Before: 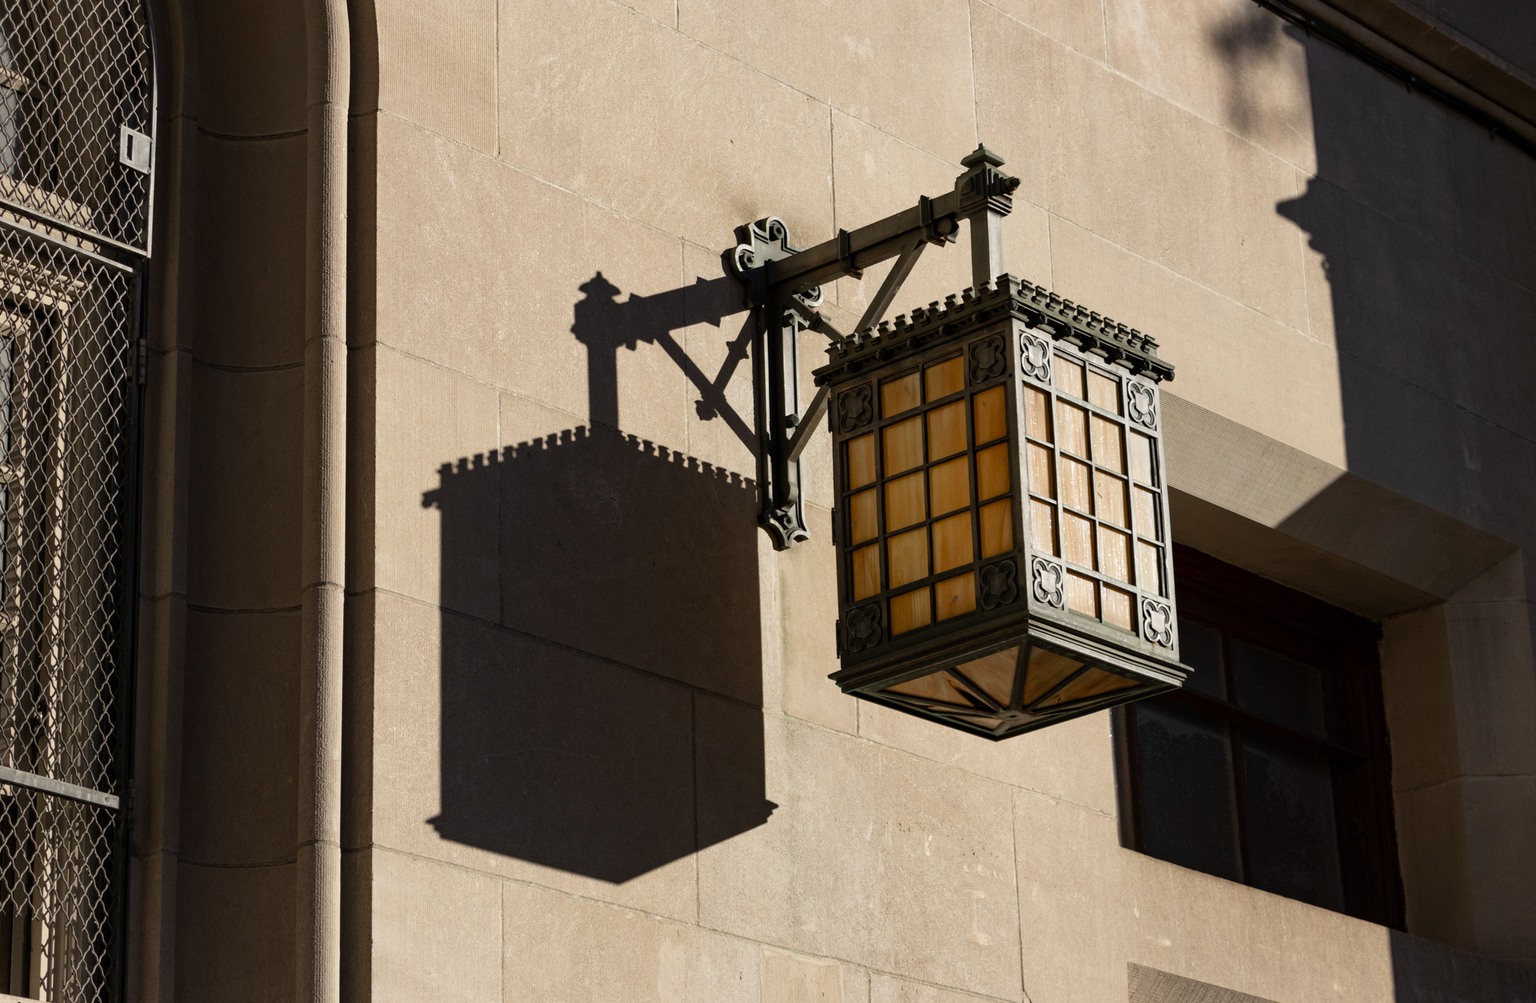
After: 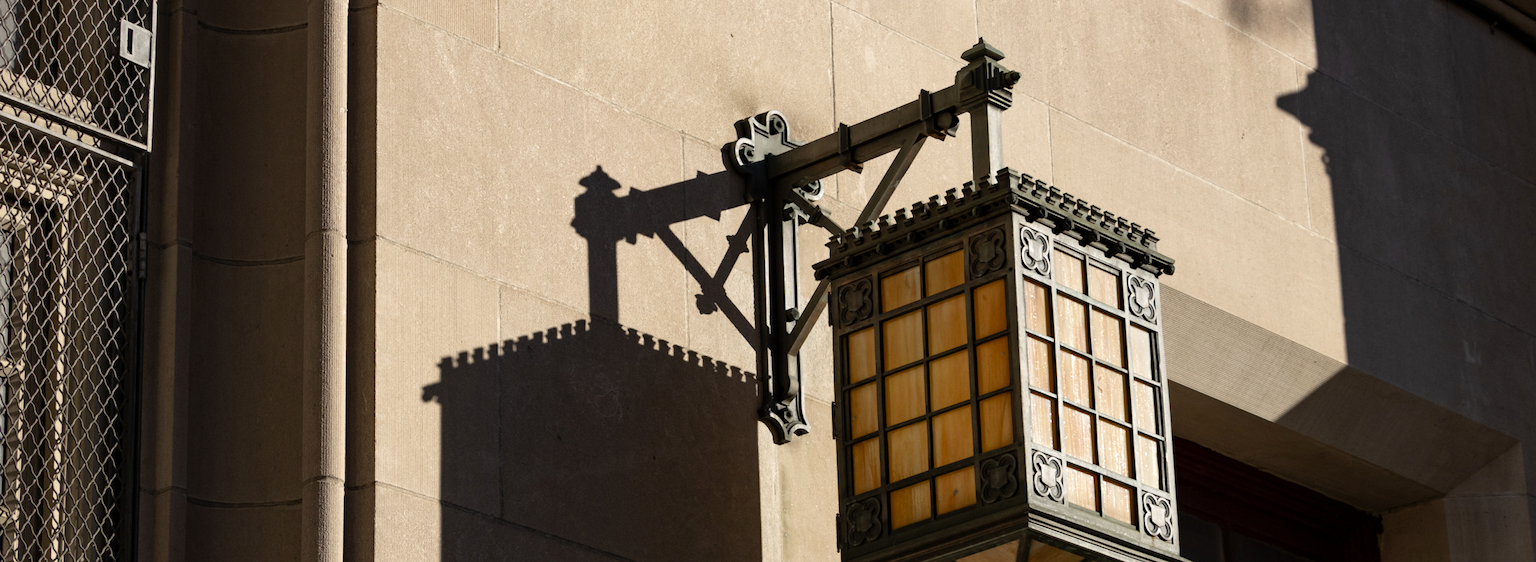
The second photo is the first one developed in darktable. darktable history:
levels: mode automatic, black 0.023%, white 99.97%, levels [0.062, 0.494, 0.925]
crop and rotate: top 10.605%, bottom 33.274%
